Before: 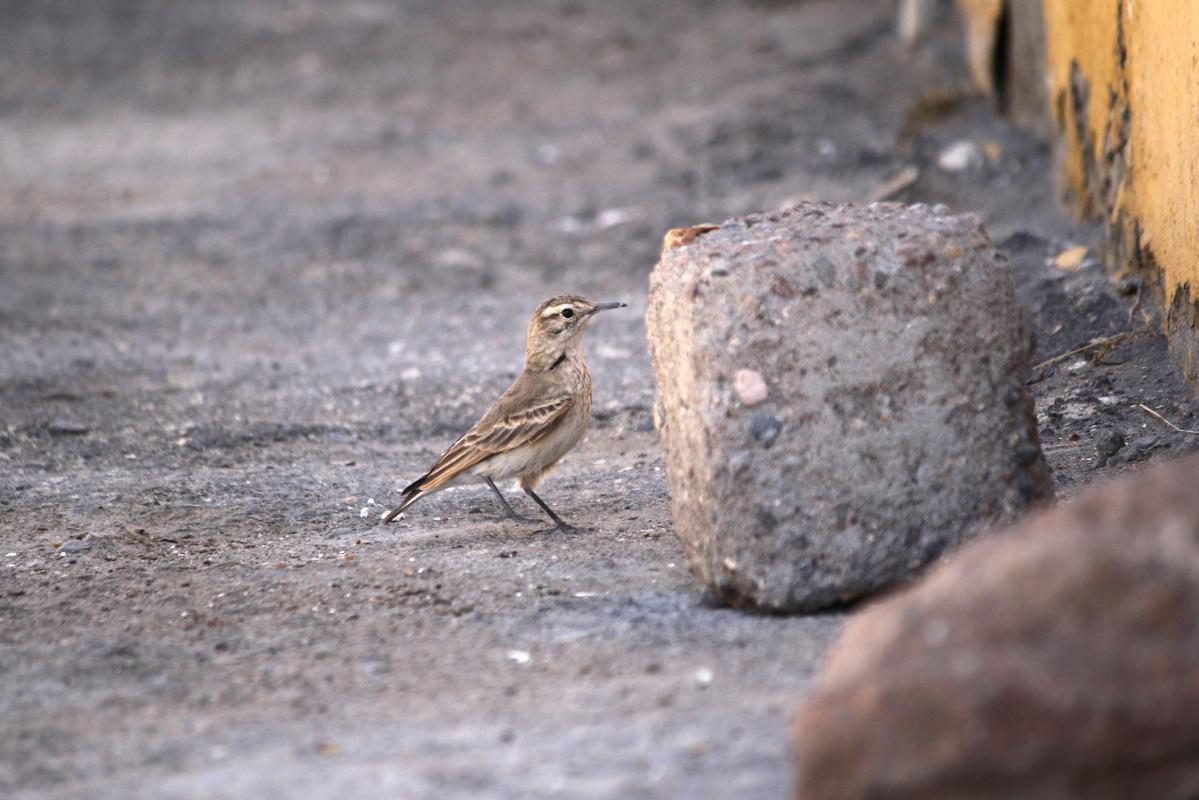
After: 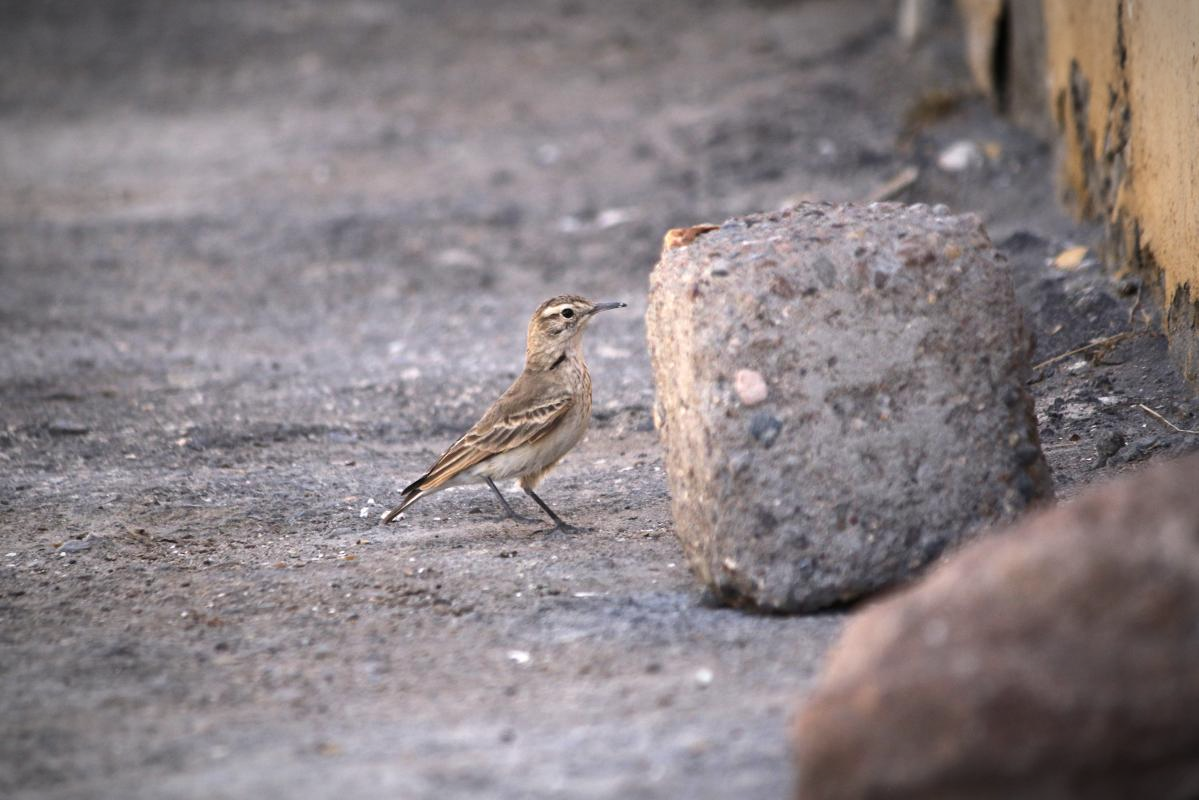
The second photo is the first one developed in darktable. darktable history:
vignetting: fall-off start 86.19%, automatic ratio true
